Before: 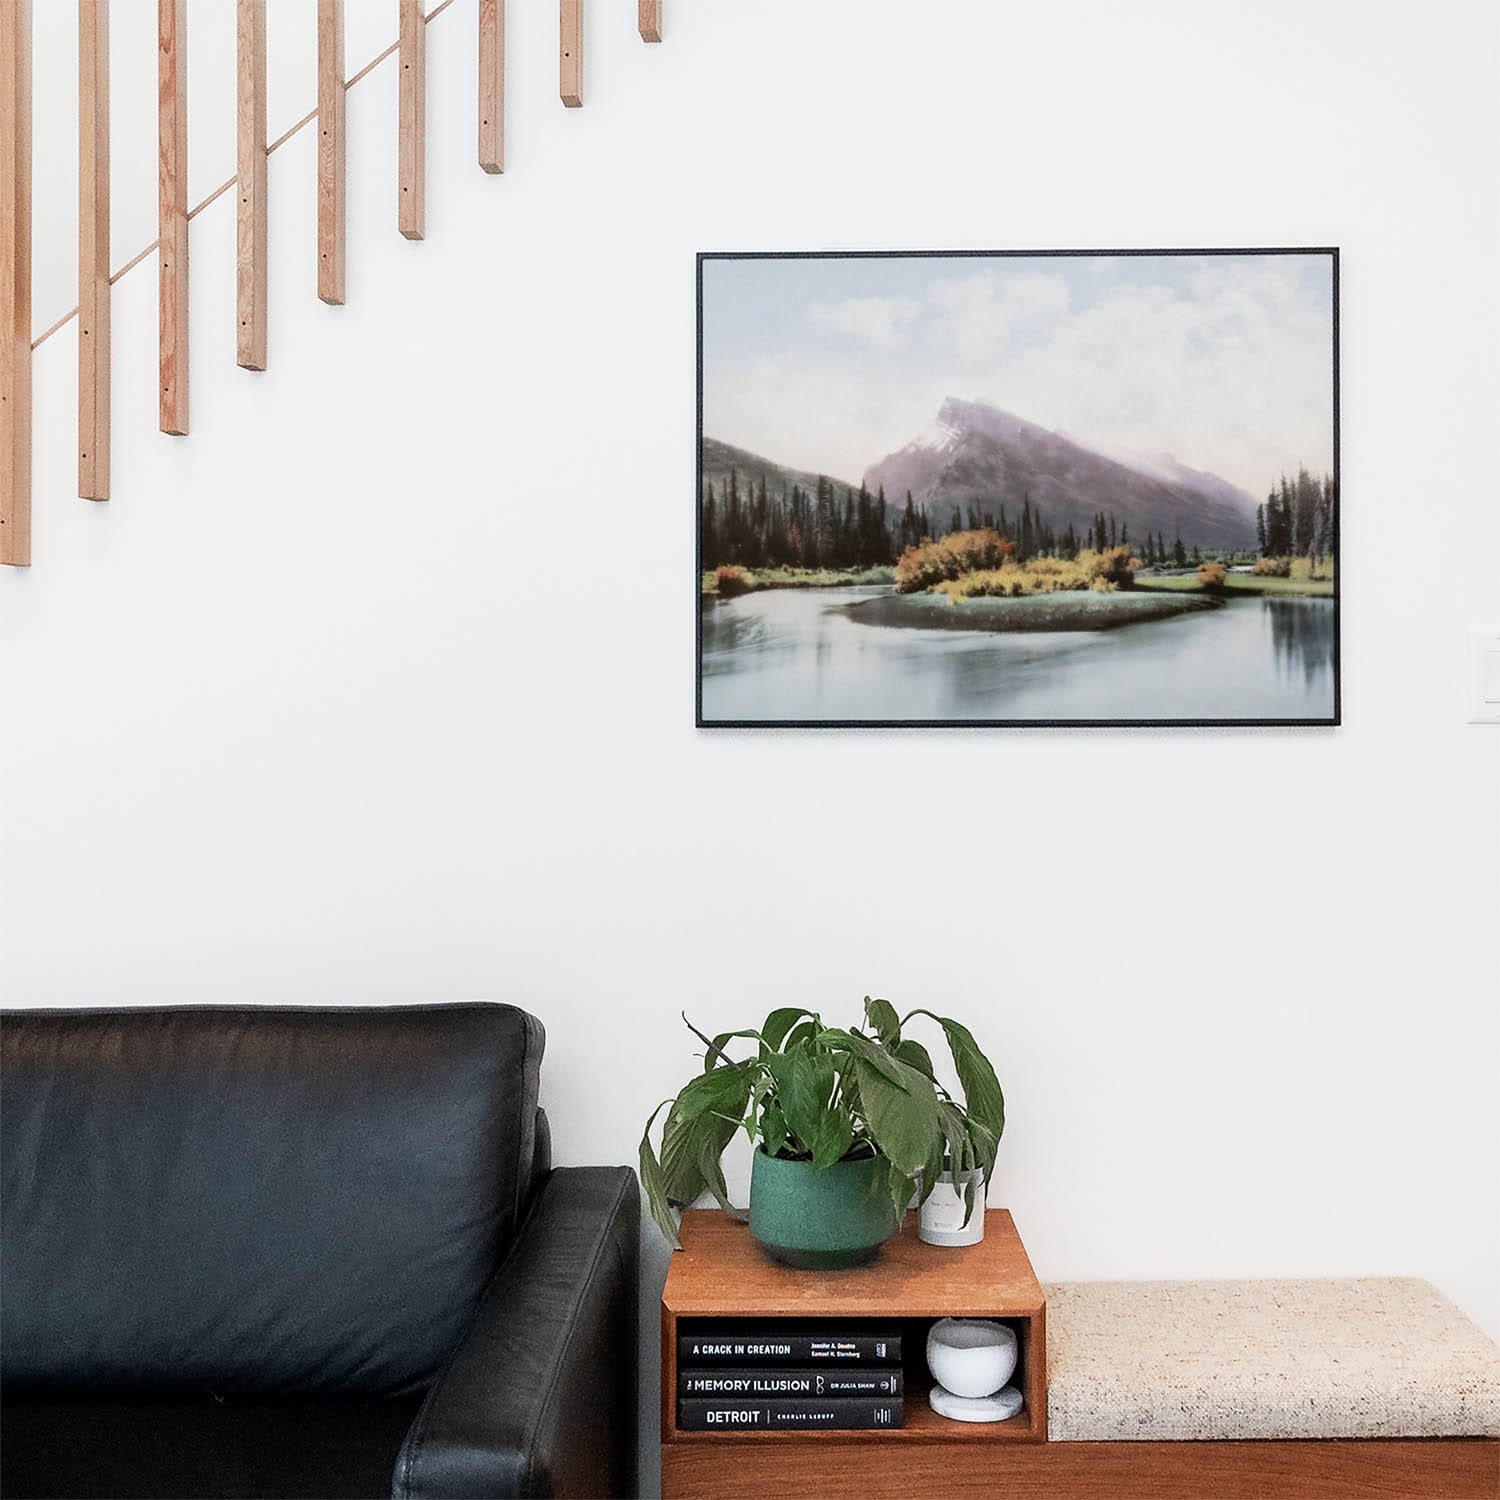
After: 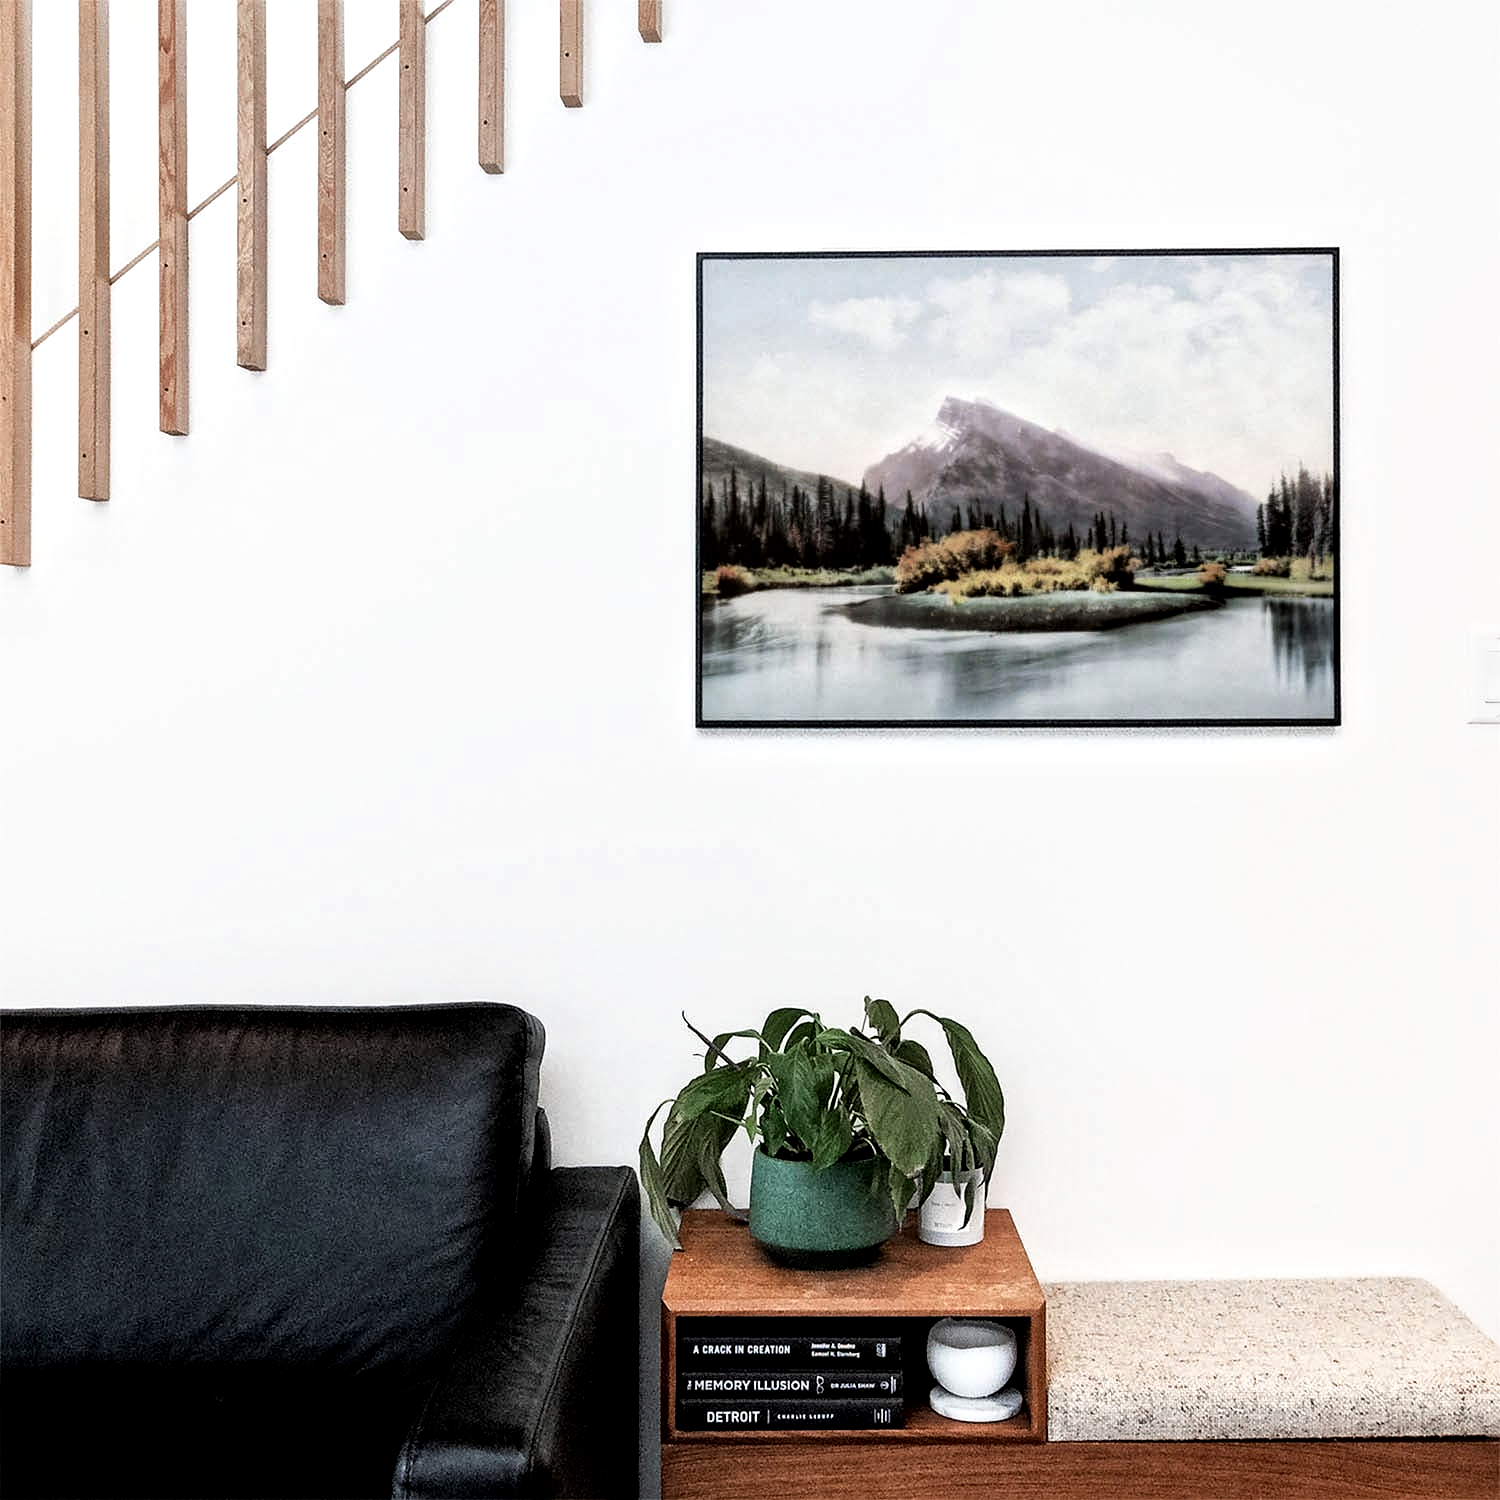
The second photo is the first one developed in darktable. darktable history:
local contrast: mode bilateral grid, contrast 20, coarseness 18, detail 163%, midtone range 0.2
filmic rgb: black relative exposure -8.27 EV, white relative exposure 2.2 EV, target white luminance 99.877%, hardness 7.12, latitude 75.56%, contrast 1.324, highlights saturation mix -1.49%, shadows ↔ highlights balance 29.99%
exposure: black level correction 0.001, exposure -0.204 EV, compensate highlight preservation false
